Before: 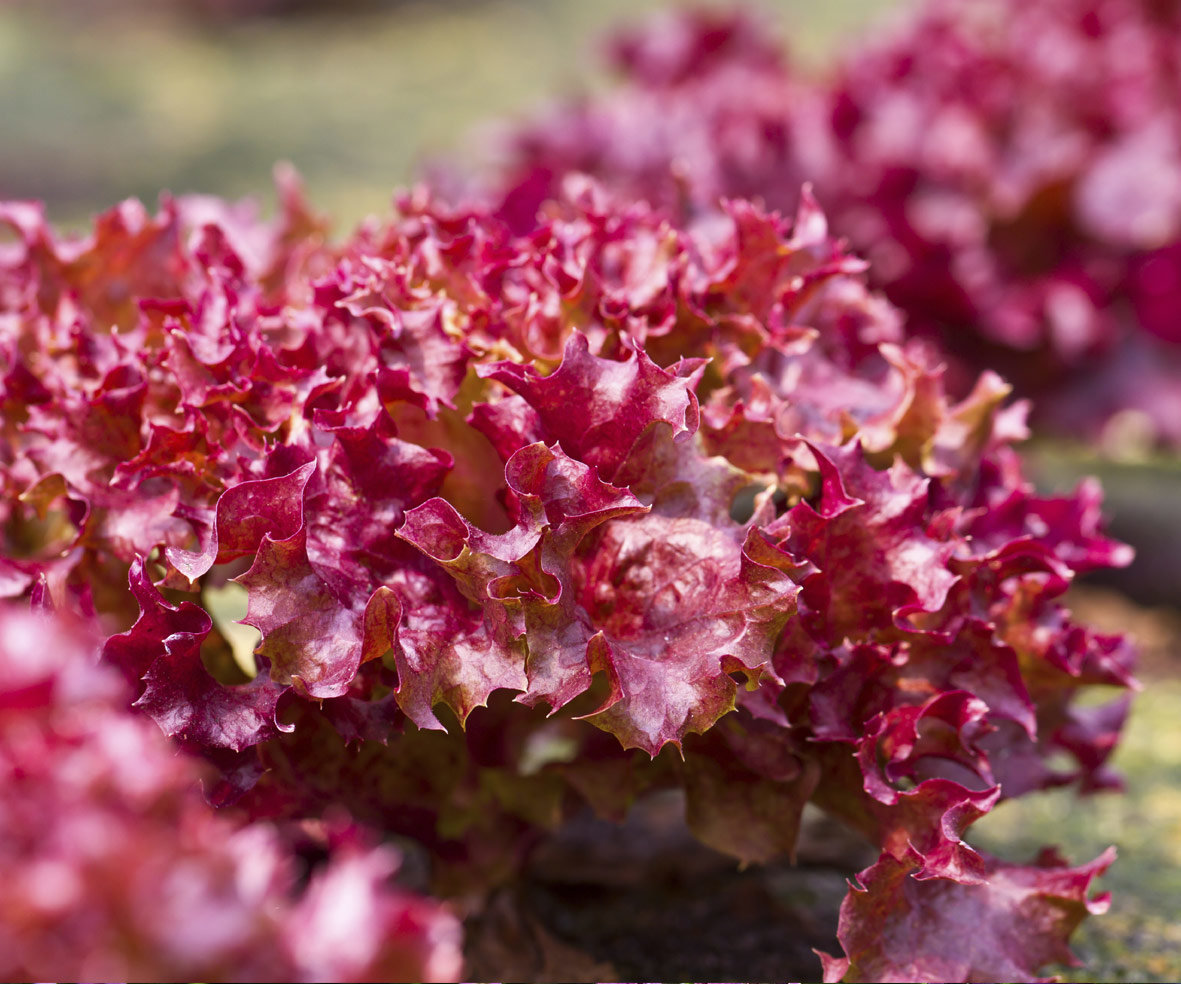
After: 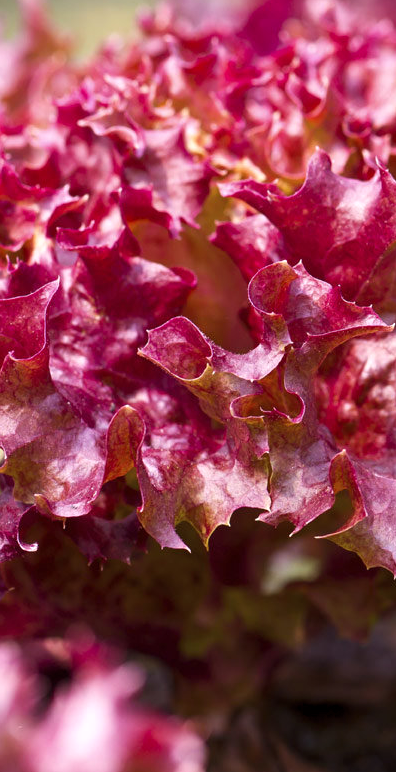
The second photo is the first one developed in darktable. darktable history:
white balance: emerald 1
crop and rotate: left 21.77%, top 18.528%, right 44.676%, bottom 2.997%
levels: mode automatic, black 0.023%, white 99.97%, levels [0.062, 0.494, 0.925]
